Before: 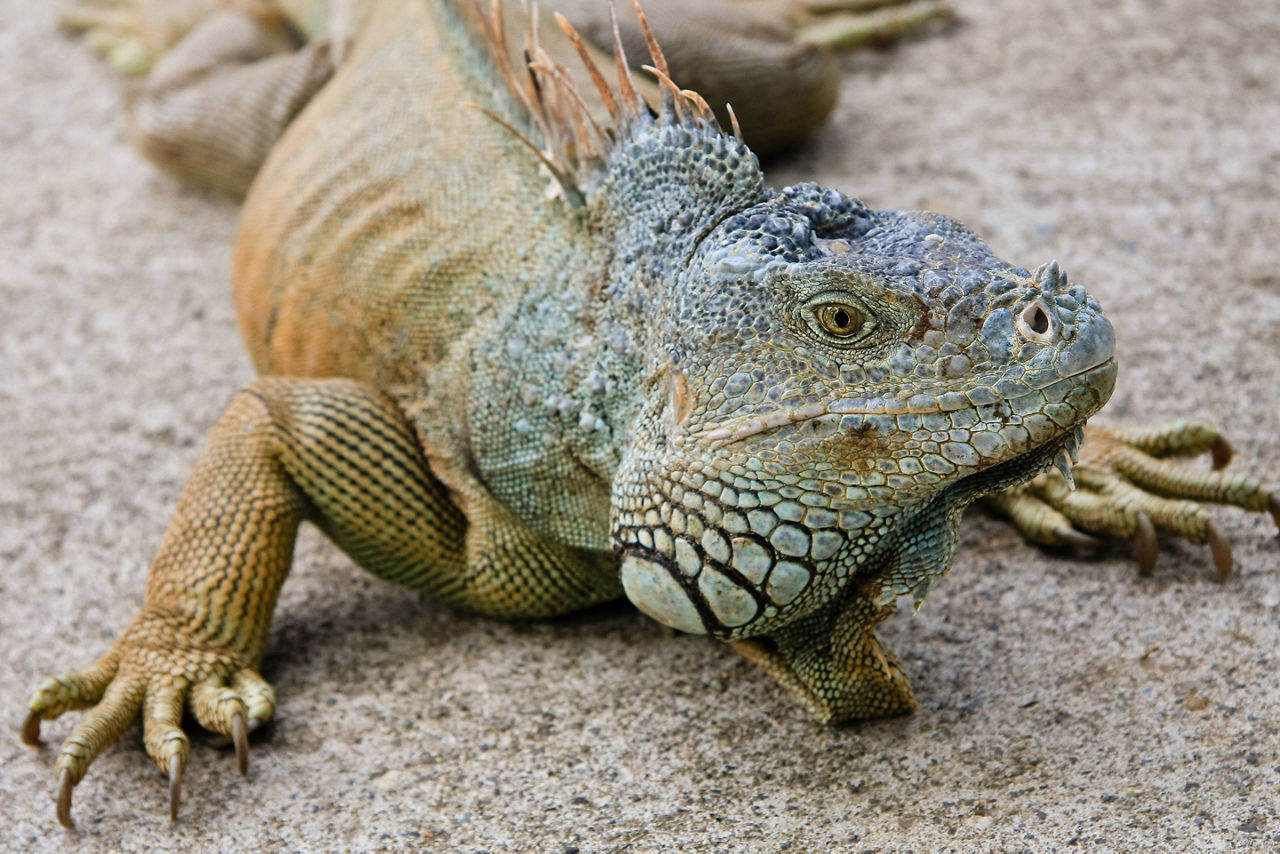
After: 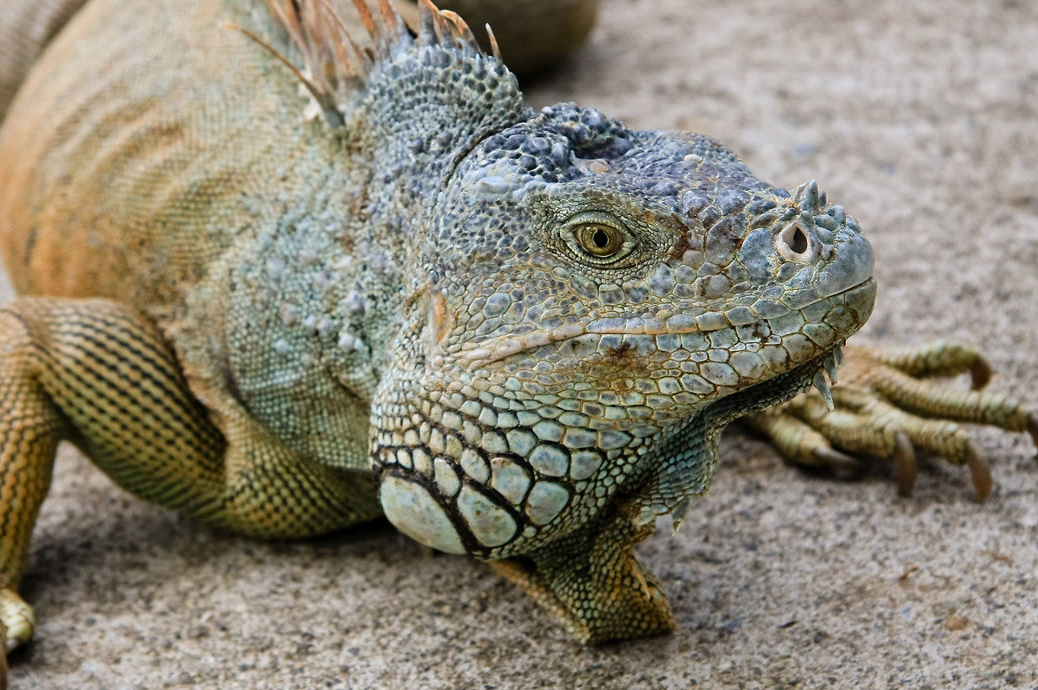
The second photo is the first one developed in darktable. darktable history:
crop: left 18.852%, top 9.467%, bottom 9.731%
